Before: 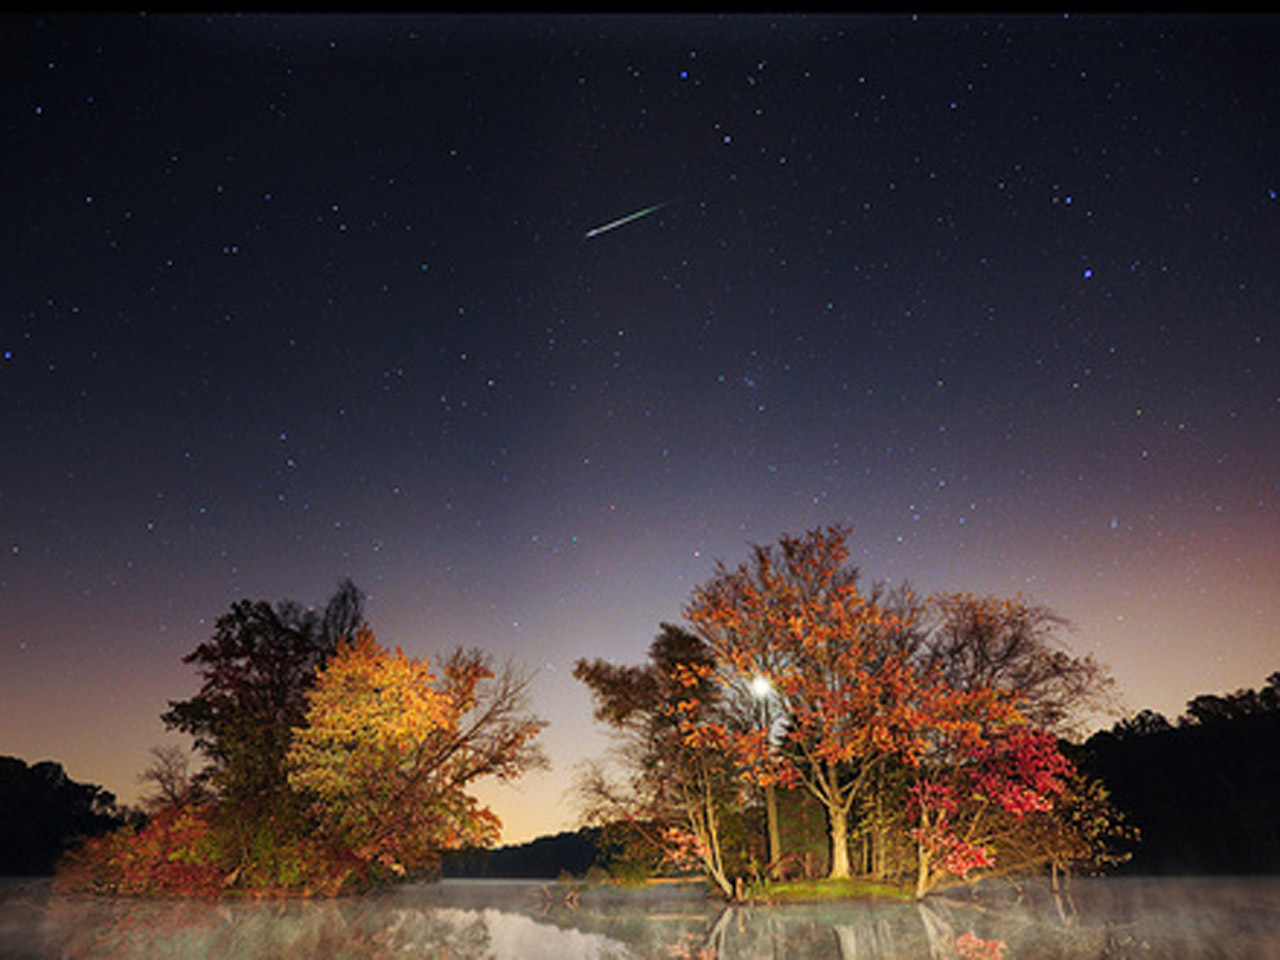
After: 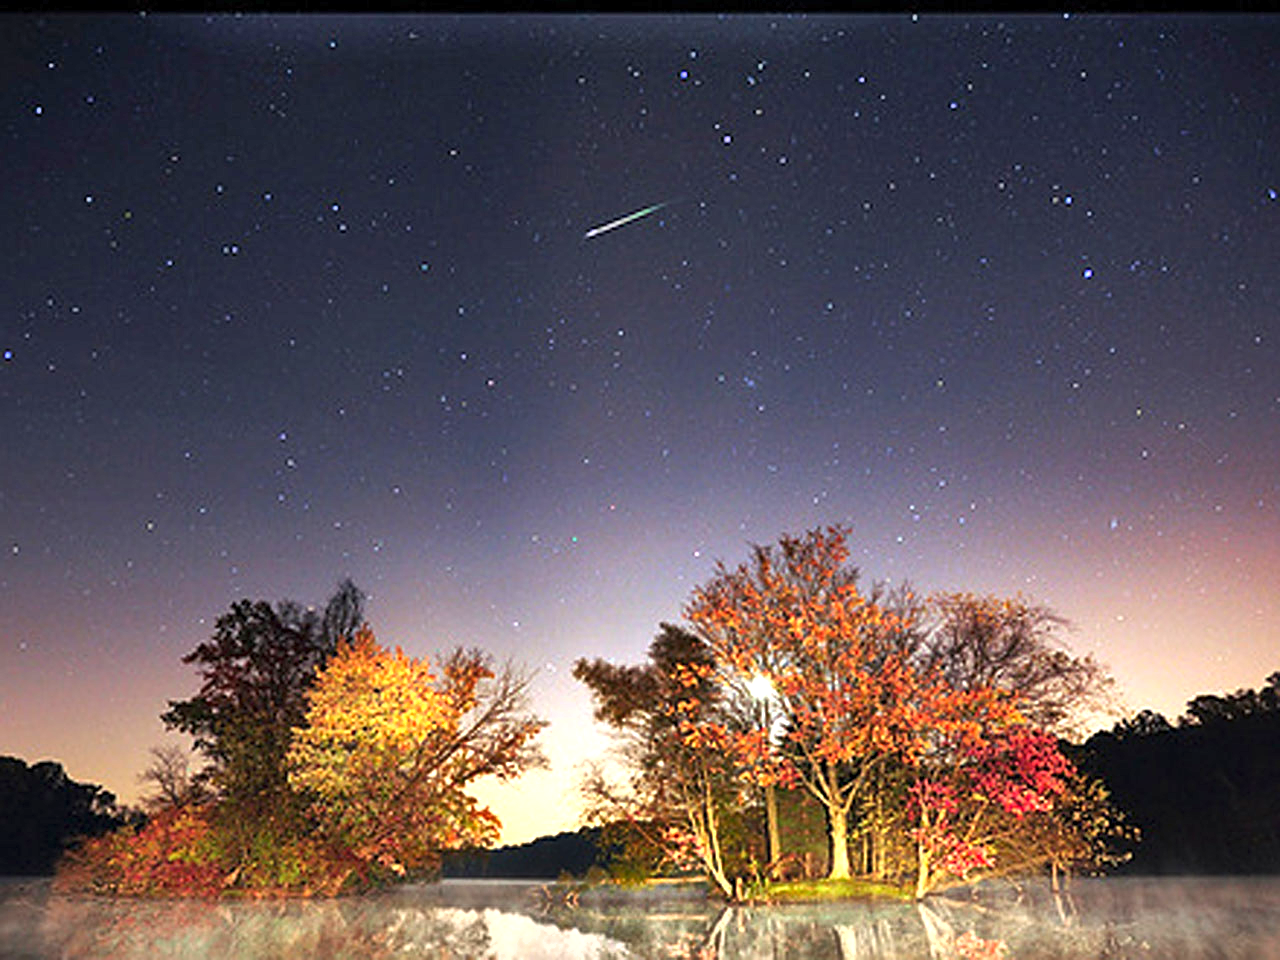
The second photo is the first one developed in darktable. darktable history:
exposure: exposure 1.148 EV, compensate highlight preservation false
shadows and highlights: radius 107.39, shadows 41.41, highlights -72.4, highlights color adjustment 31.77%, low approximation 0.01, soften with gaussian
sharpen: on, module defaults
